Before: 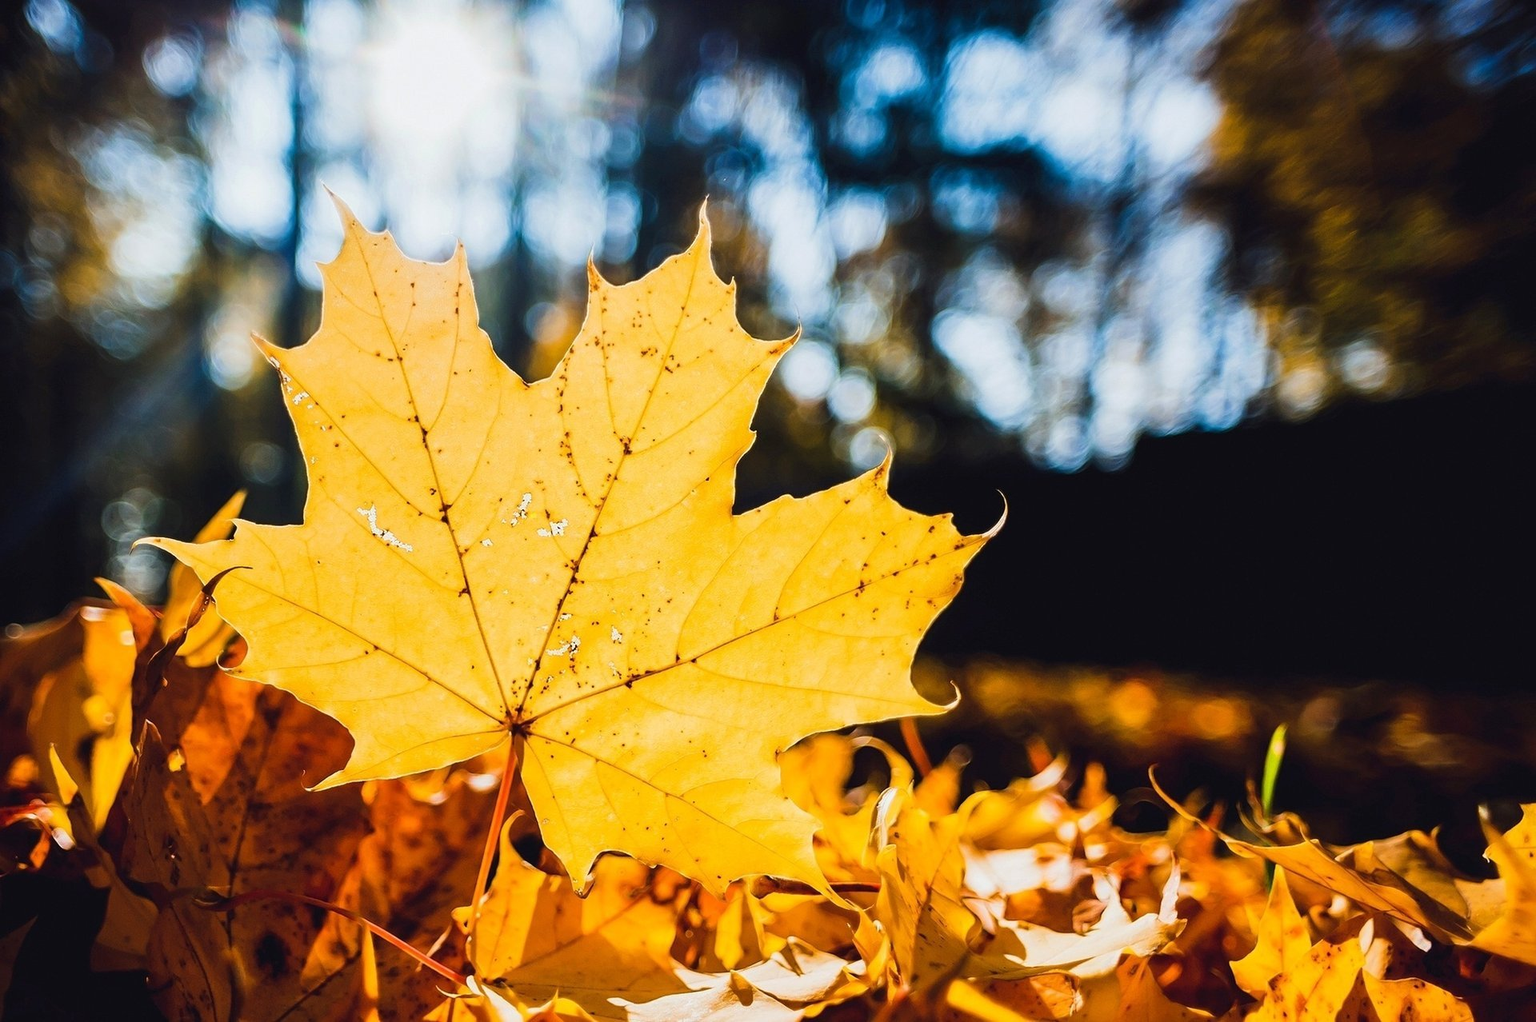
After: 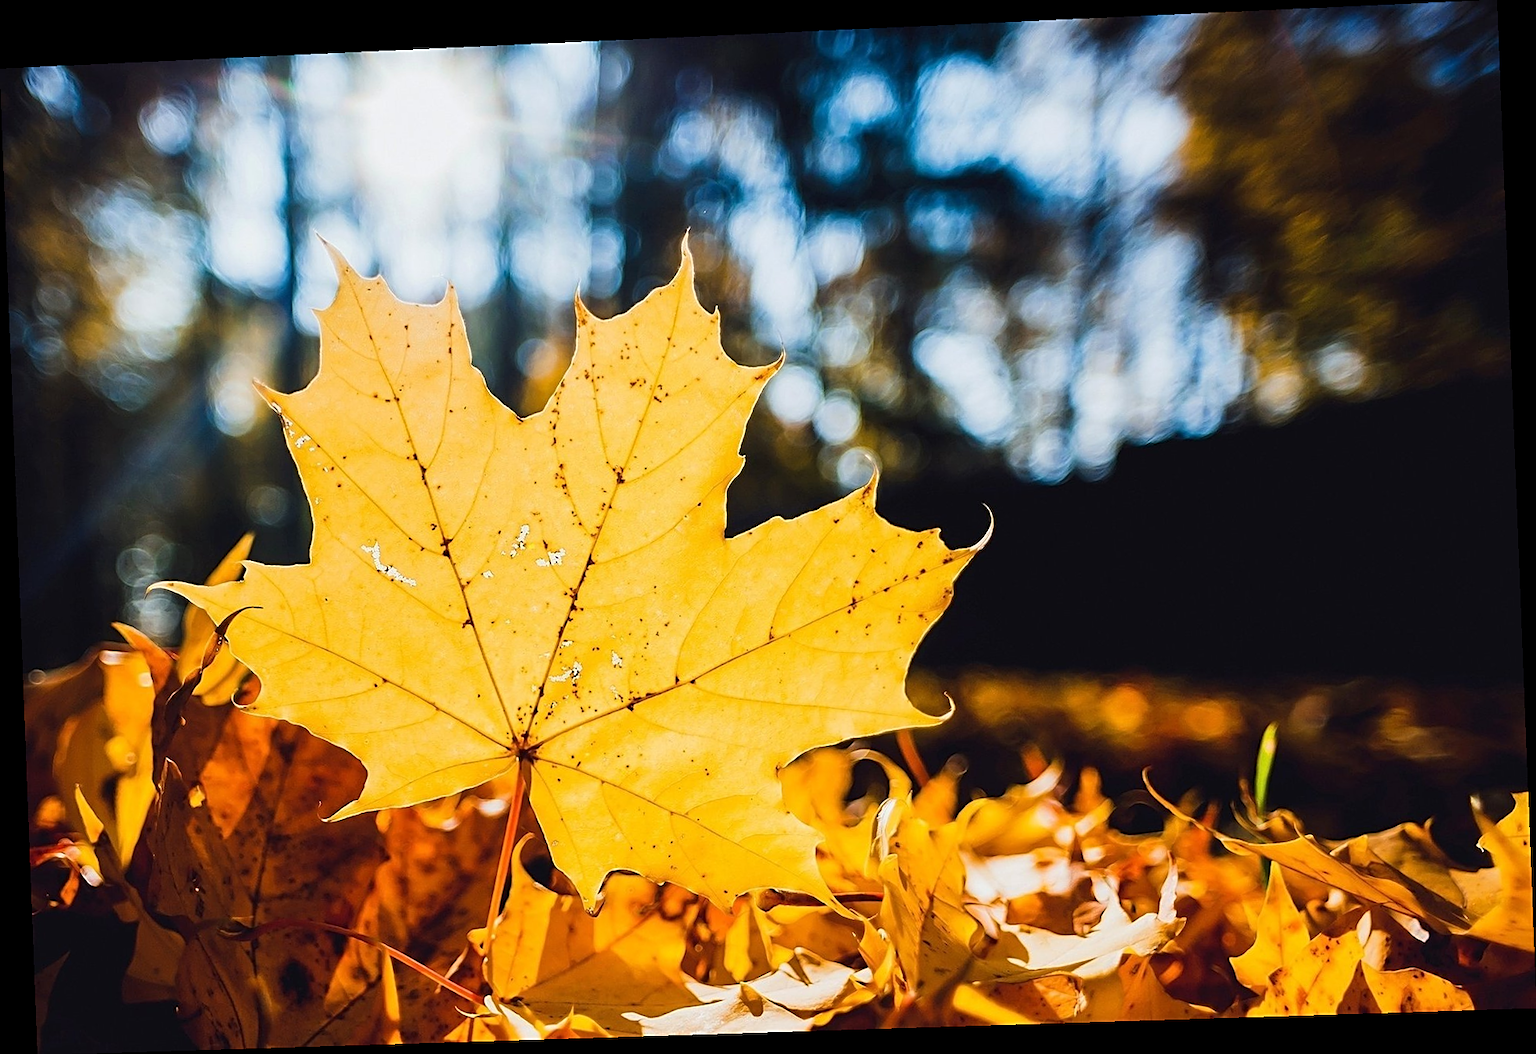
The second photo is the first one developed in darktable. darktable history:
rotate and perspective: rotation -2.22°, lens shift (horizontal) -0.022, automatic cropping off
sharpen: on, module defaults
